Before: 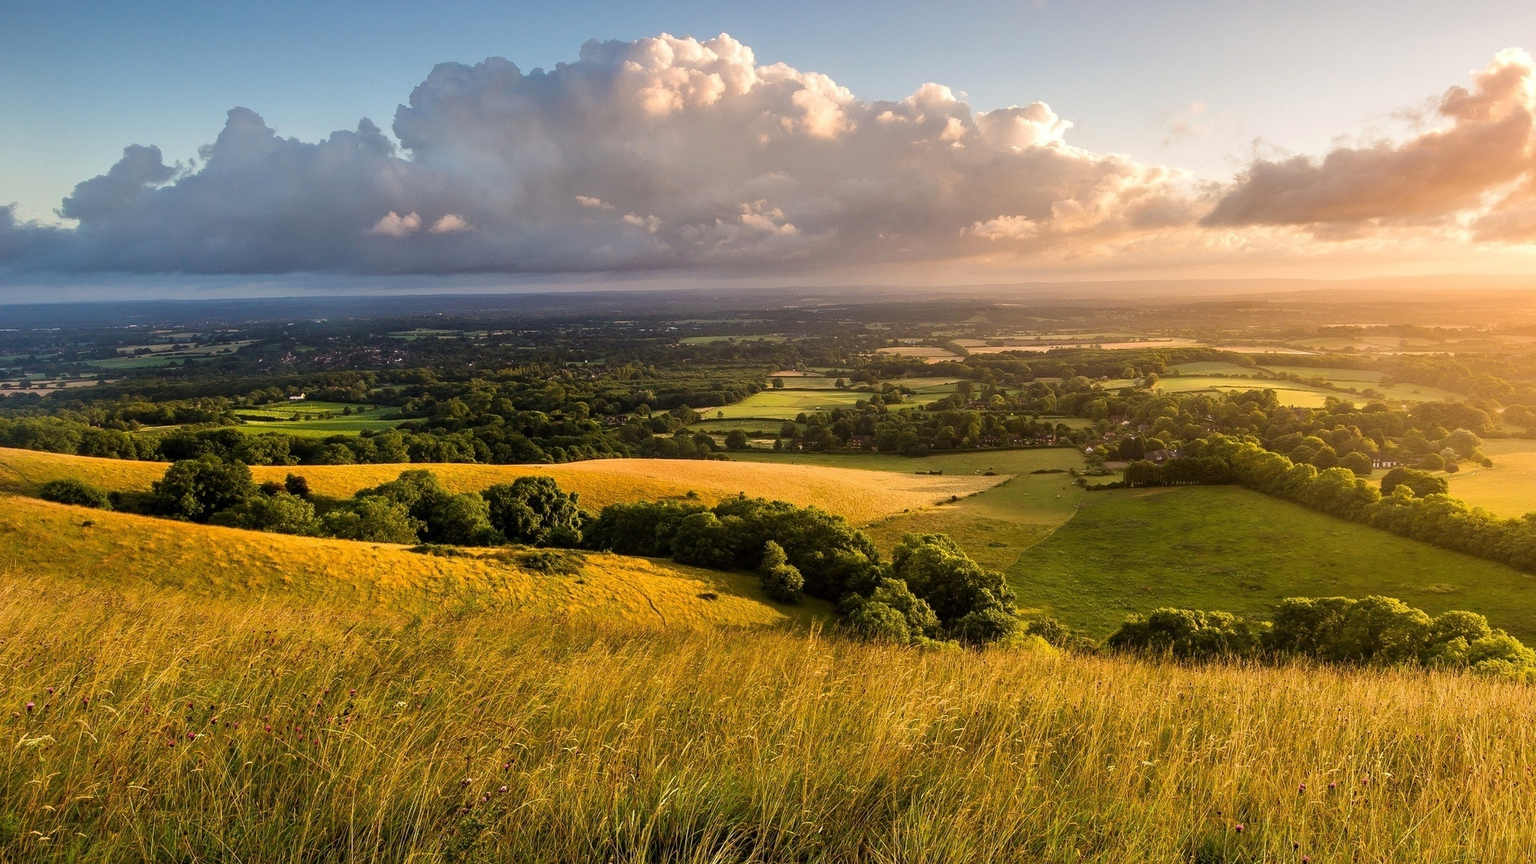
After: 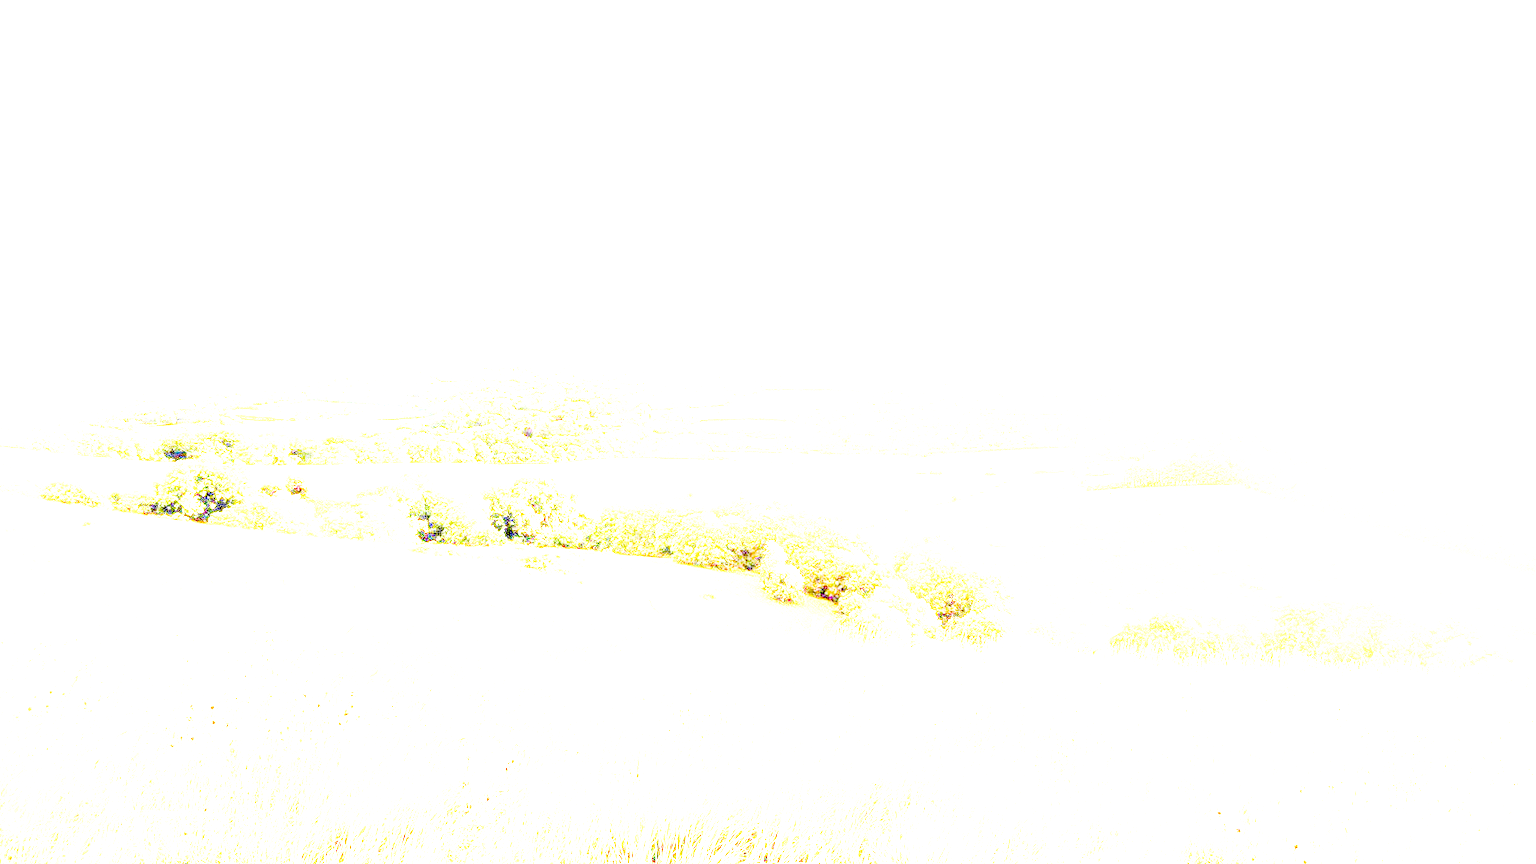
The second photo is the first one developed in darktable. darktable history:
exposure: exposure 7.934 EV, compensate exposure bias true, compensate highlight preservation false
local contrast: mode bilateral grid, contrast 99, coarseness 99, detail 93%, midtone range 0.2
base curve: curves: ch0 [(0, 0) (0.028, 0.03) (0.121, 0.232) (0.46, 0.748) (0.859, 0.968) (1, 1)], preserve colors none
